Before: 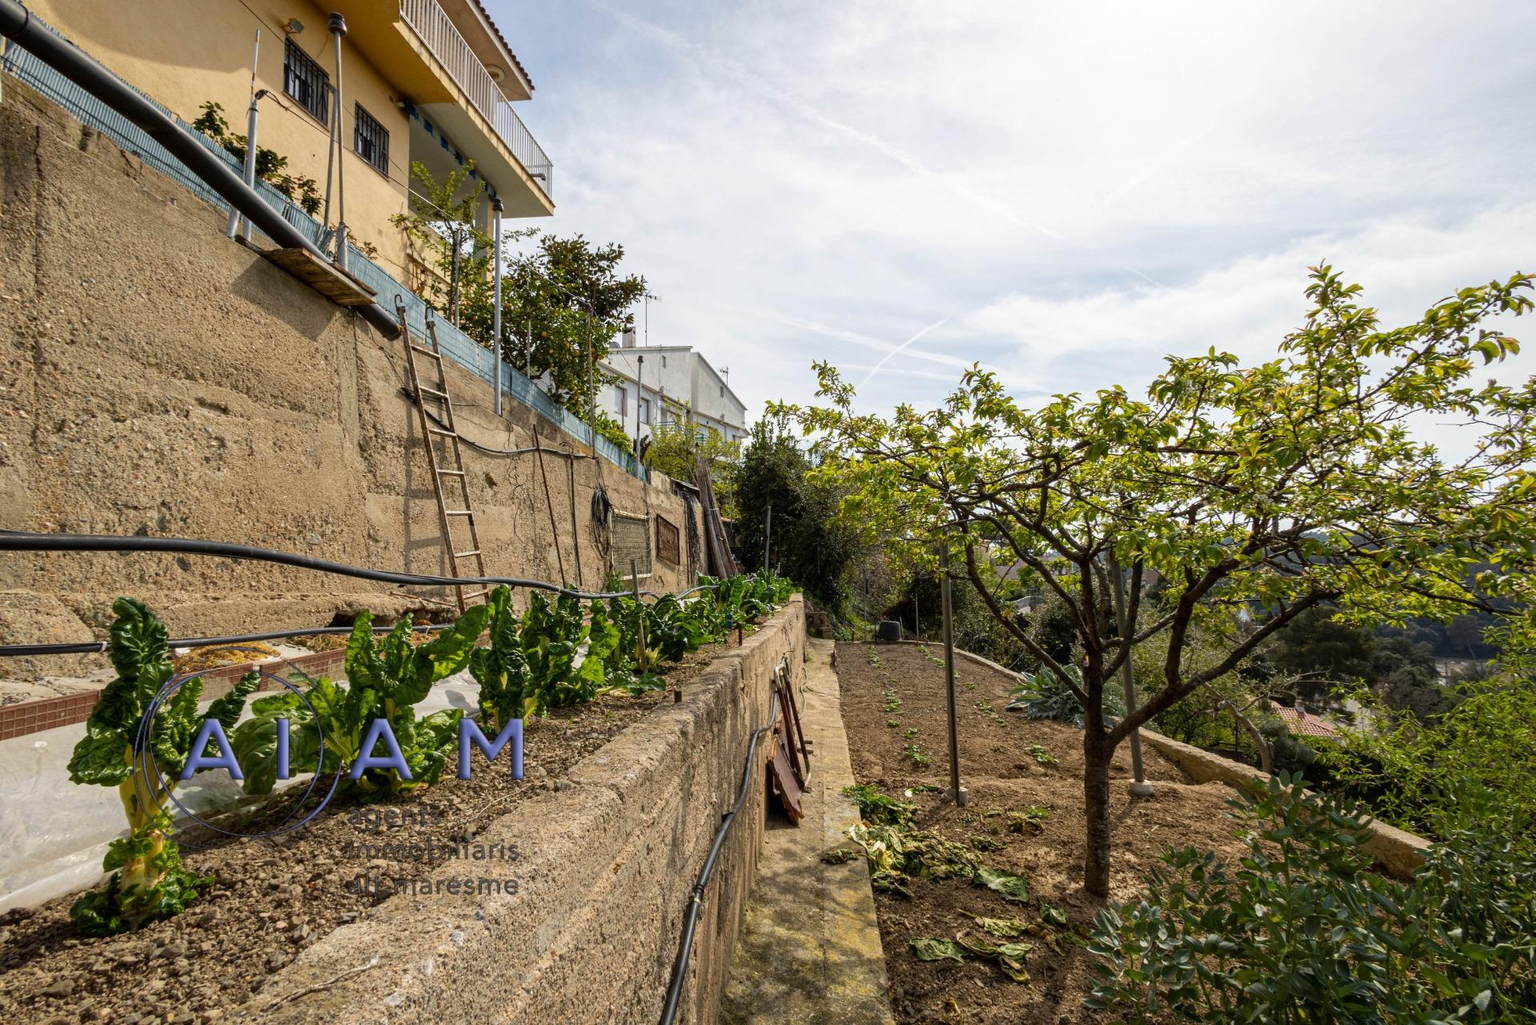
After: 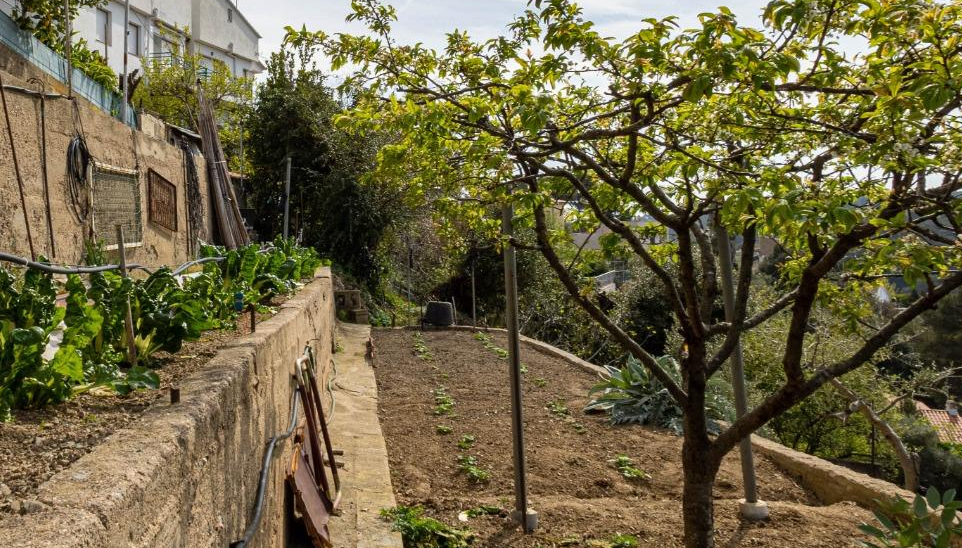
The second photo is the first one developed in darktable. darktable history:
crop: left 35.047%, top 37.076%, right 14.819%, bottom 20.067%
shadows and highlights: shadows 32.48, highlights -46.29, compress 49.59%, soften with gaussian
